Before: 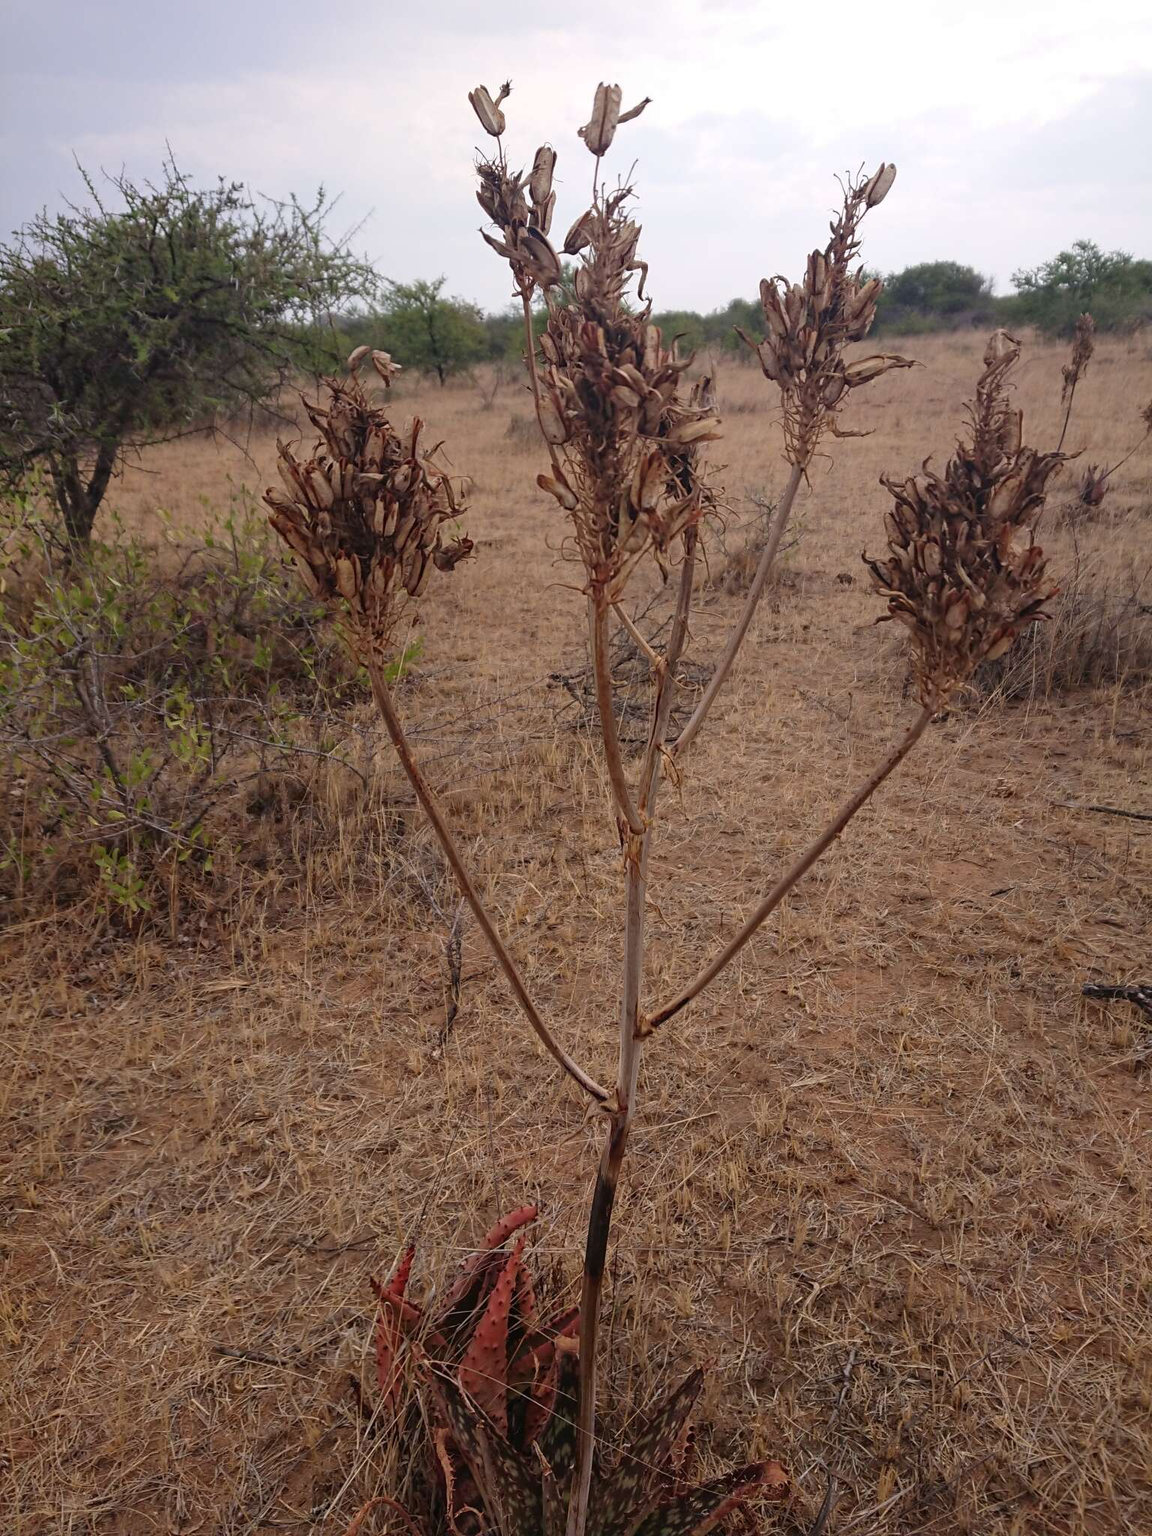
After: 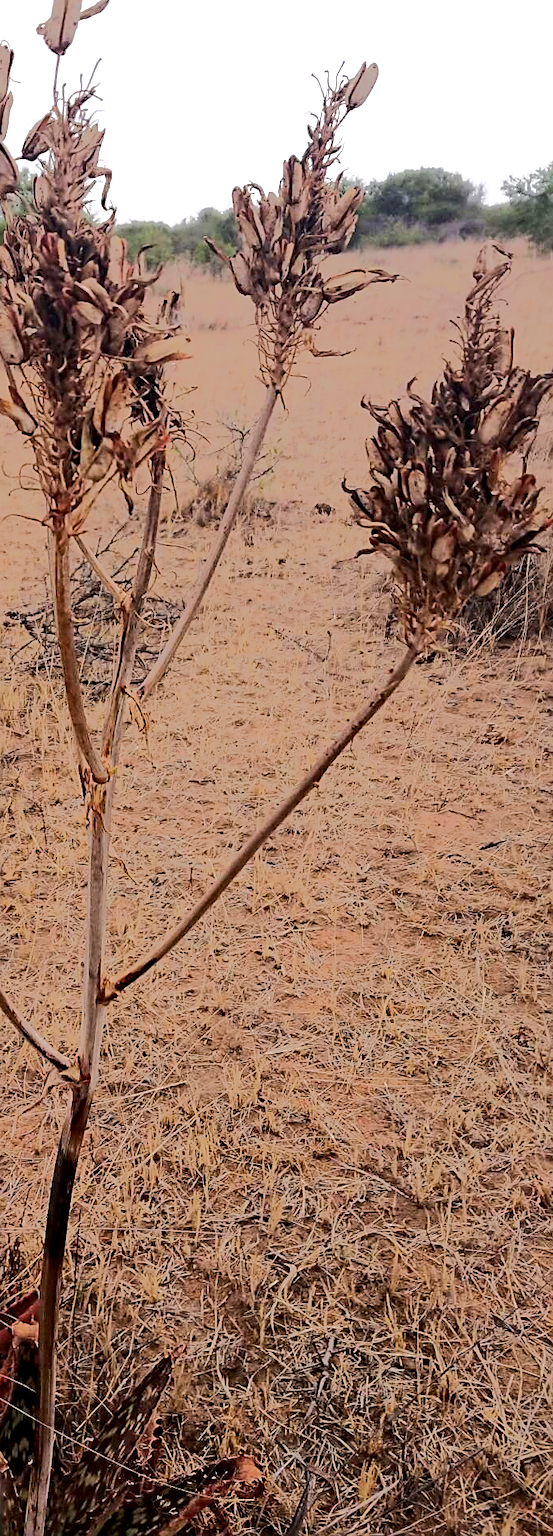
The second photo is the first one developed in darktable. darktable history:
sharpen: radius 1.894, amount 0.404, threshold 1.247
exposure: black level correction 0.007, exposure 0.159 EV, compensate highlight preservation false
crop: left 47.24%, top 6.863%, right 8.001%
tone equalizer: -8 EV -0.512 EV, -7 EV -0.283 EV, -6 EV -0.101 EV, -5 EV 0.395 EV, -4 EV 0.971 EV, -3 EV 0.807 EV, -2 EV -0.014 EV, -1 EV 0.134 EV, +0 EV -0.013 EV, edges refinement/feathering 500, mask exposure compensation -1.57 EV, preserve details no
